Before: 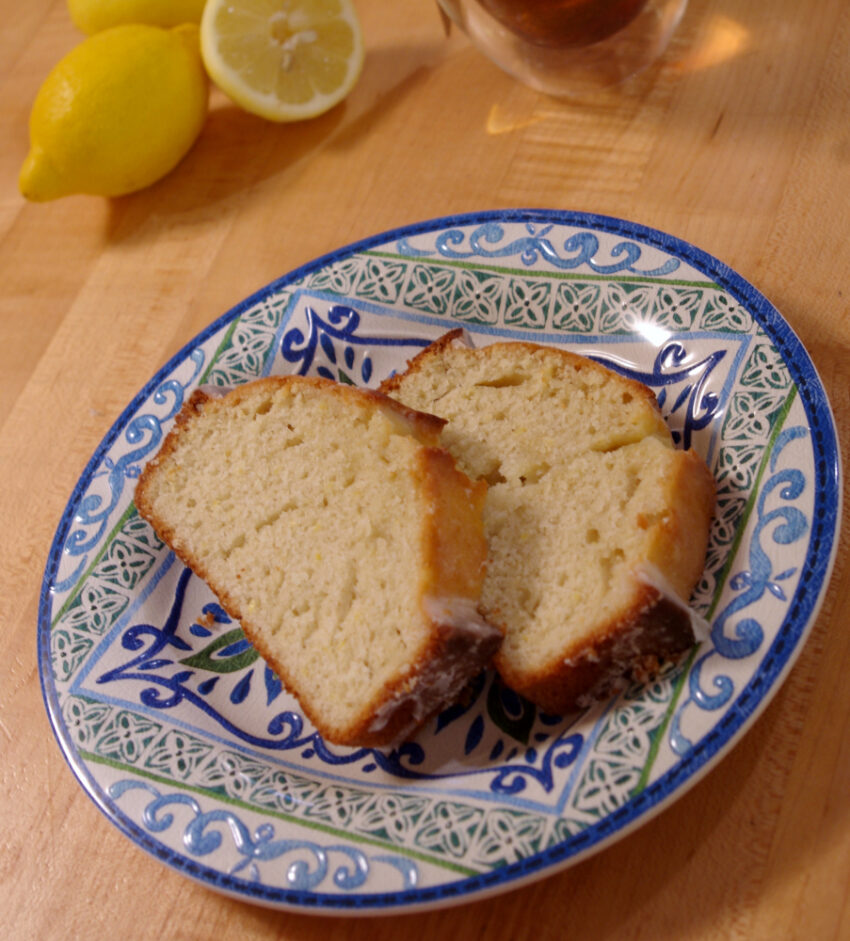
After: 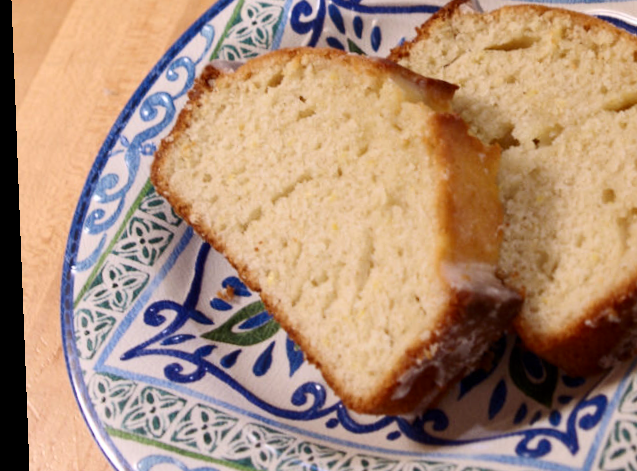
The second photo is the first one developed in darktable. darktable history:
tone equalizer: -8 EV -0.55 EV
crop: top 36.498%, right 27.964%, bottom 14.995%
rotate and perspective: rotation -2.22°, lens shift (horizontal) -0.022, automatic cropping off
contrast brightness saturation: contrast 0.24, brightness 0.09
